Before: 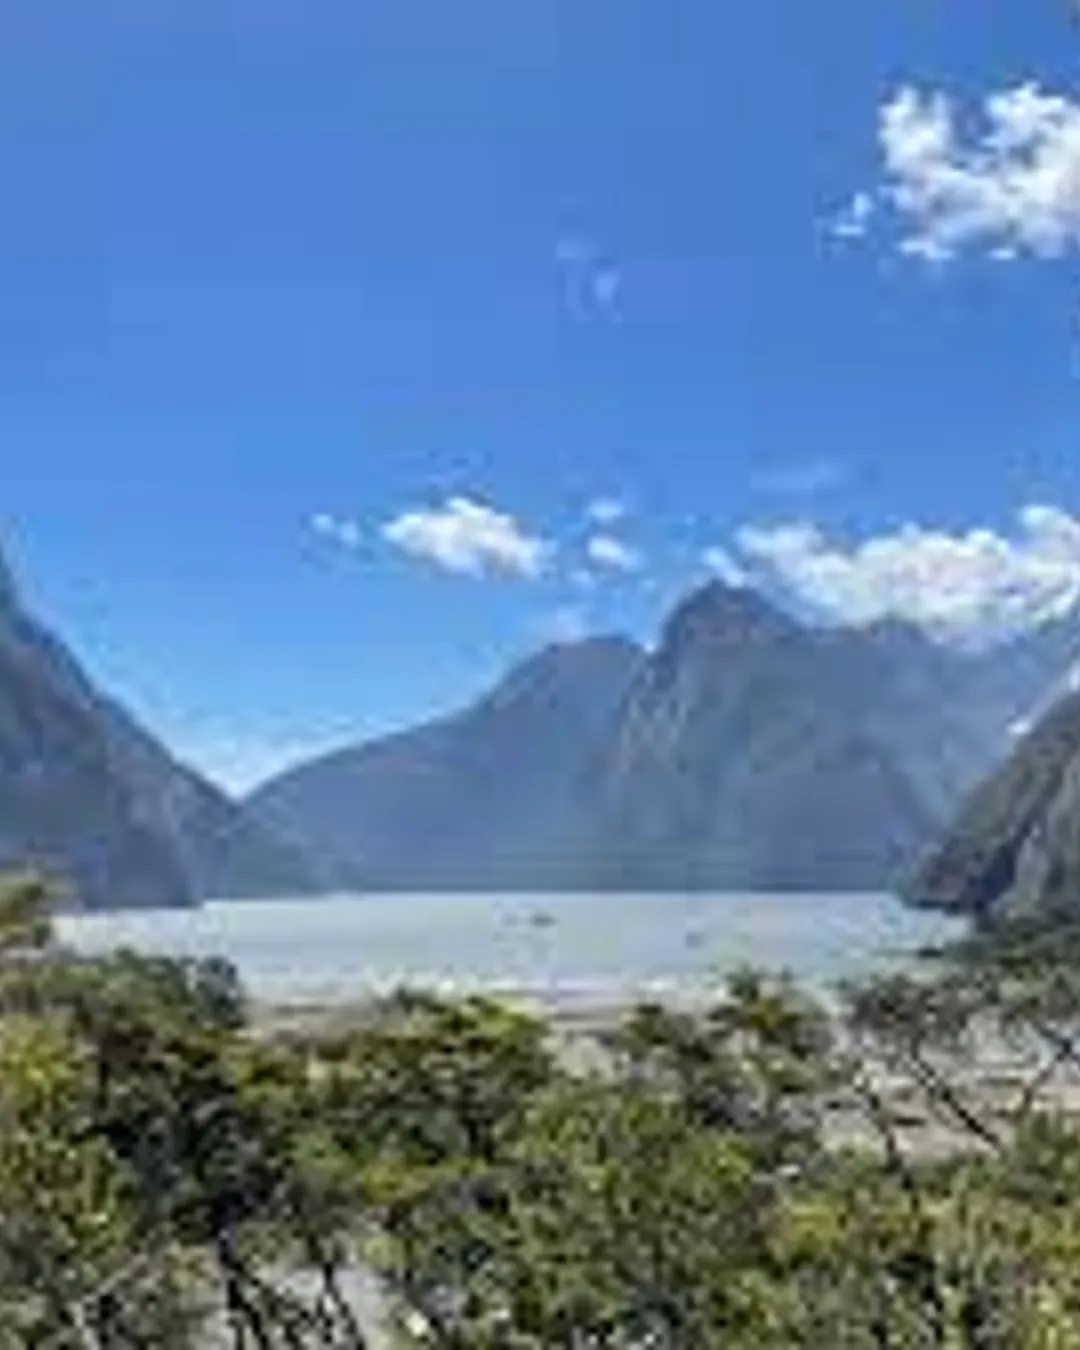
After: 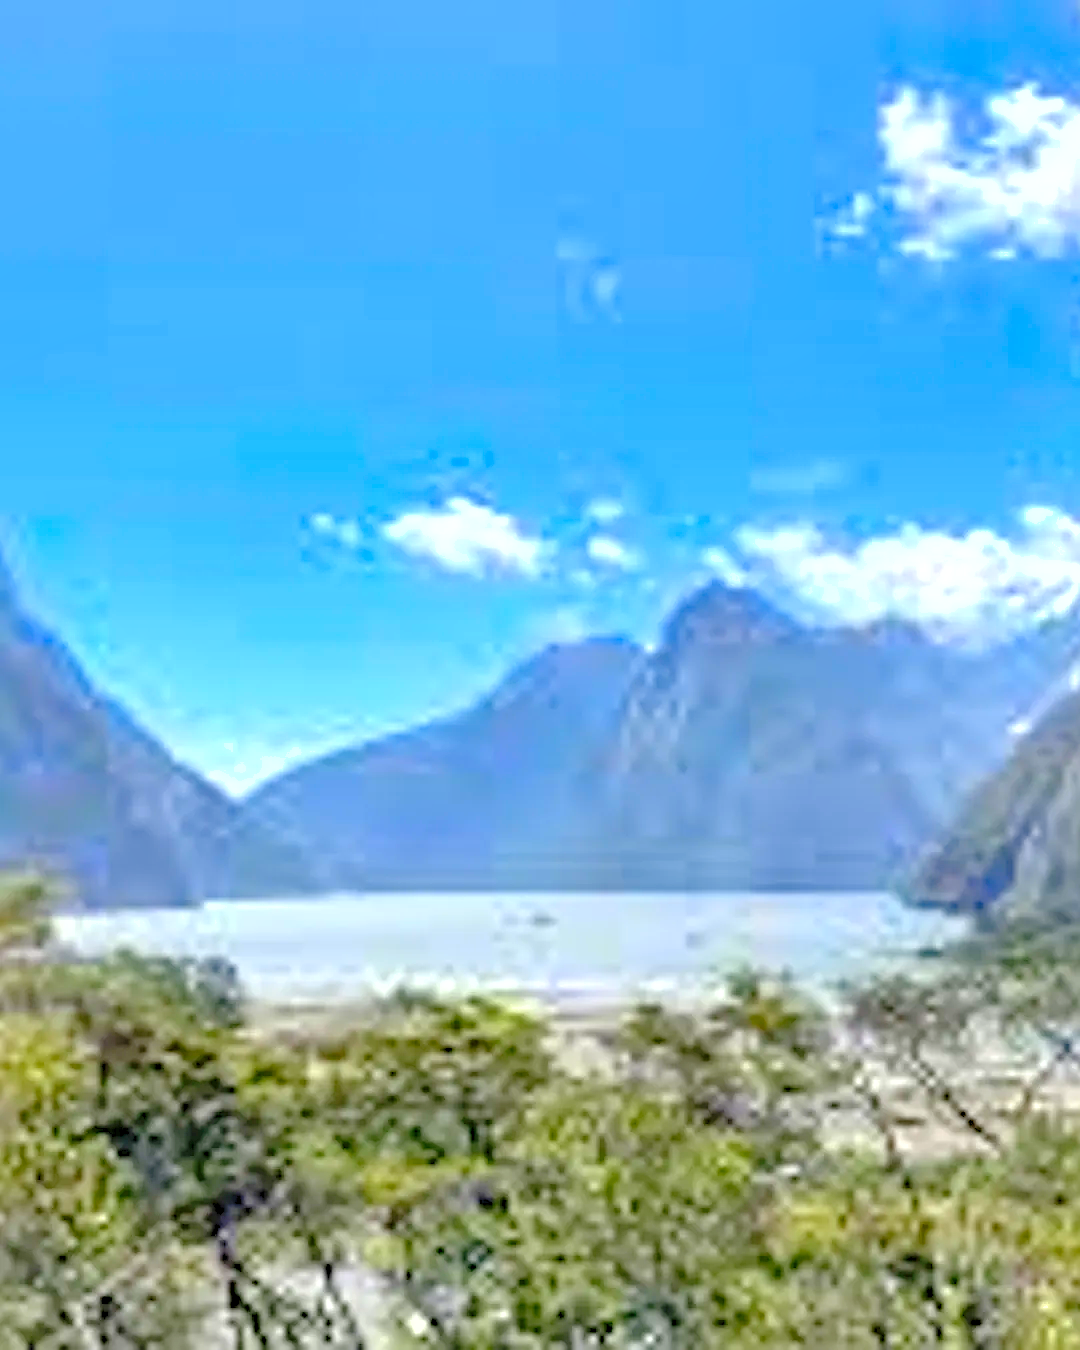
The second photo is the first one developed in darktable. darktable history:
sharpen: on, module defaults
levels: levels [0.008, 0.318, 0.836]
tone equalizer: edges refinement/feathering 500, mask exposure compensation -1.57 EV, preserve details no
shadows and highlights: shadows 30.18
